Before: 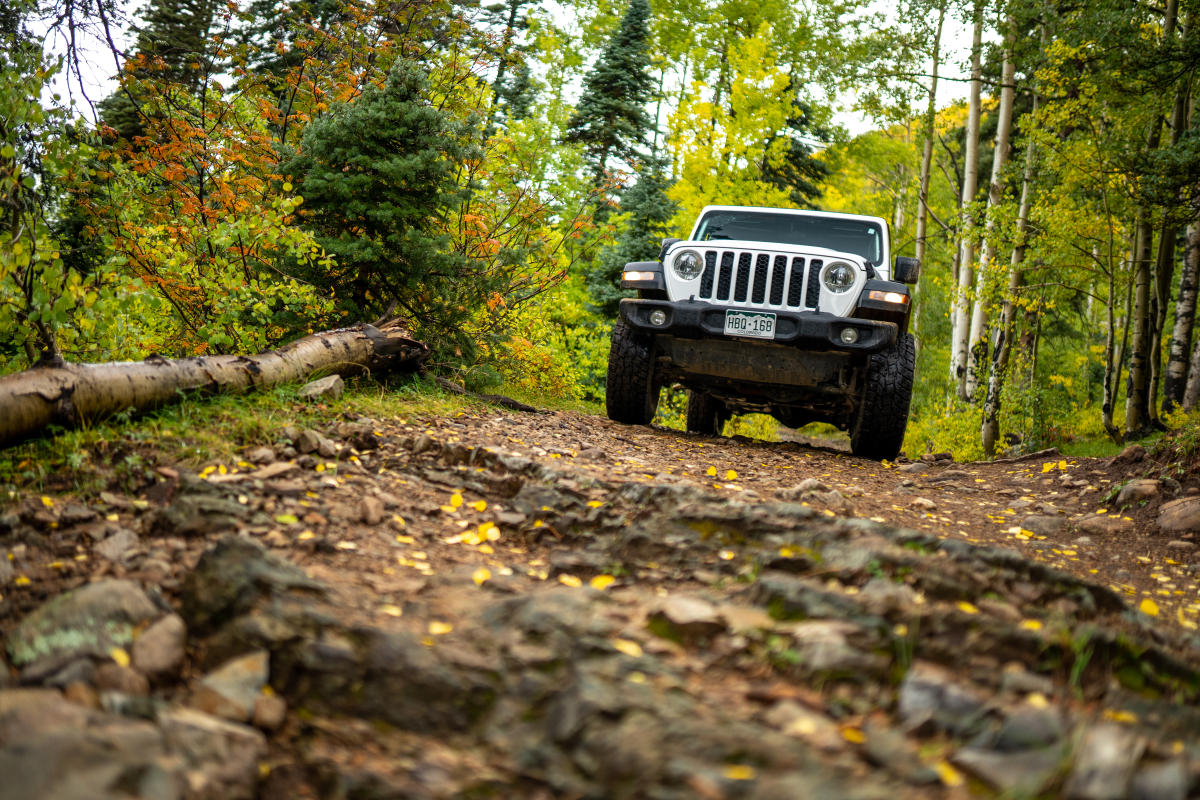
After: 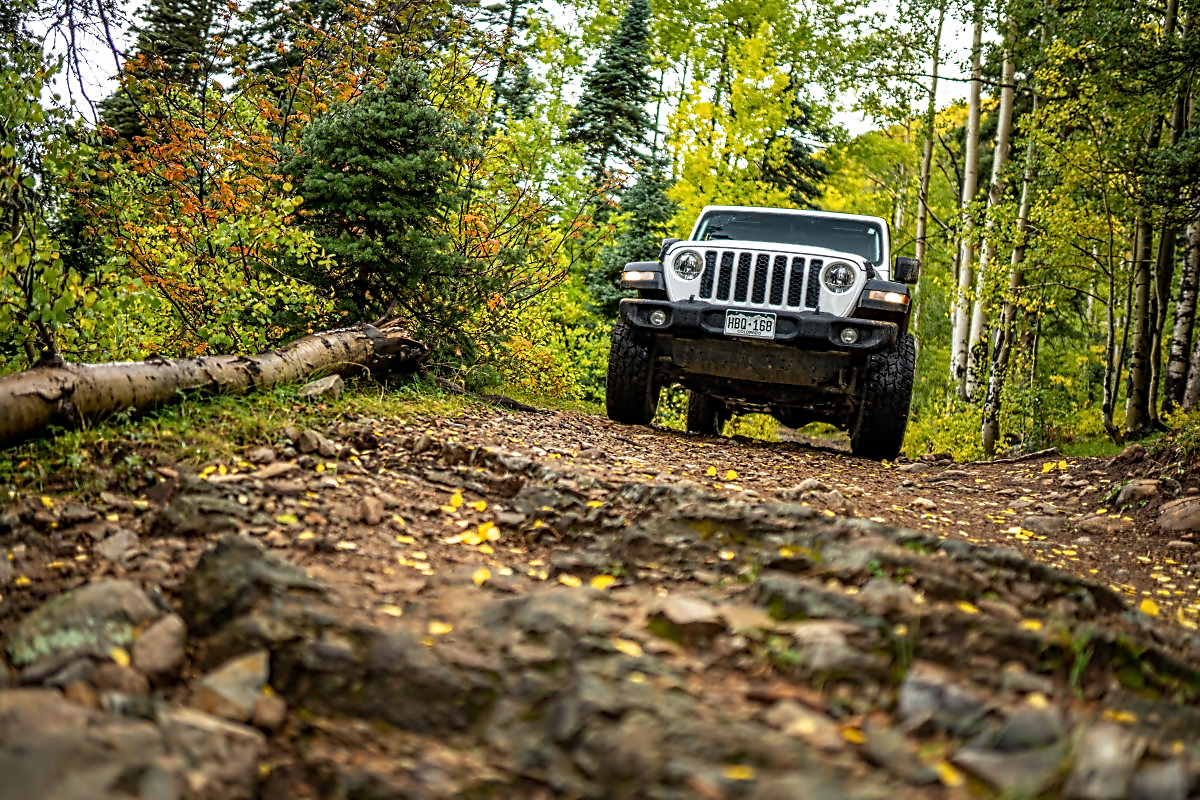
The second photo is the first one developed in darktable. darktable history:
exposure: exposure -0.021 EV, compensate highlight preservation false
contrast equalizer: y [[0.5, 0.5, 0.5, 0.515, 0.749, 0.84], [0.5 ×6], [0.5 ×6], [0, 0, 0, 0.001, 0.067, 0.262], [0 ×6]]
